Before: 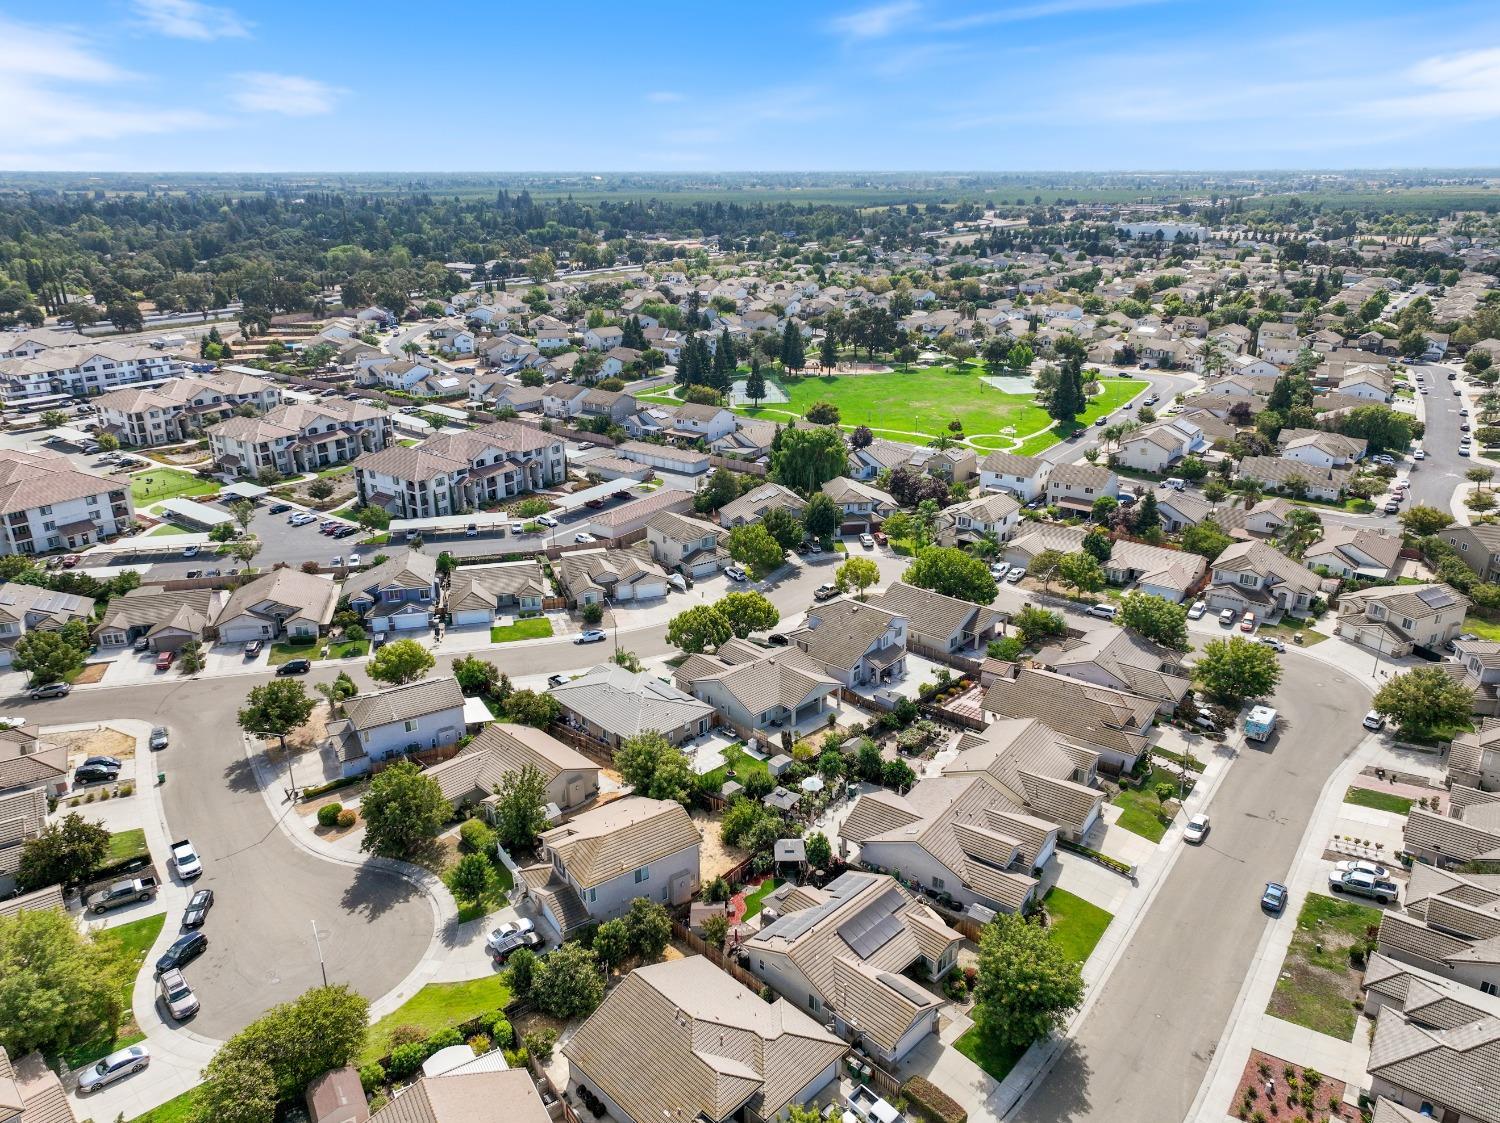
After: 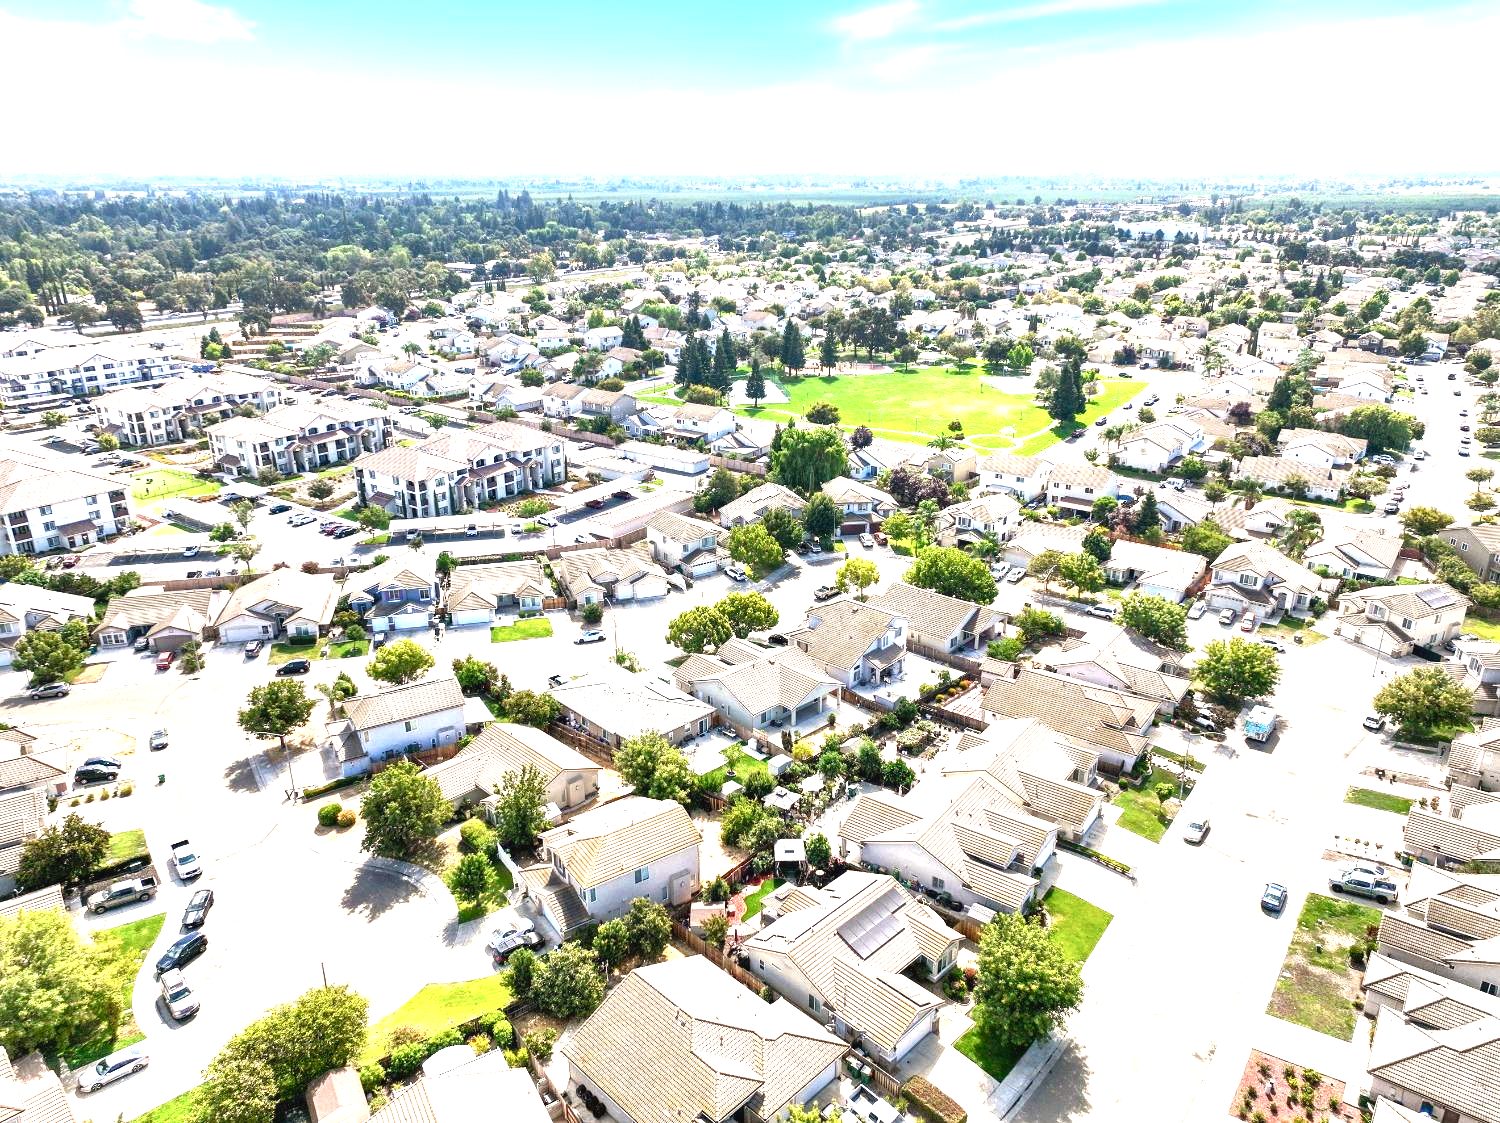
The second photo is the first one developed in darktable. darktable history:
rotate and perspective: automatic cropping original format, crop left 0, crop top 0
color balance rgb: shadows lift › chroma 1%, shadows lift › hue 28.8°, power › hue 60°, highlights gain › chroma 1%, highlights gain › hue 60°, global offset › luminance 0.25%, perceptual saturation grading › highlights -20%, perceptual saturation grading › shadows 20%, perceptual brilliance grading › highlights 10%, perceptual brilliance grading › shadows -5%, global vibrance 19.67%
exposure: black level correction 0, exposure 1.2 EV, compensate exposure bias true, compensate highlight preservation false
